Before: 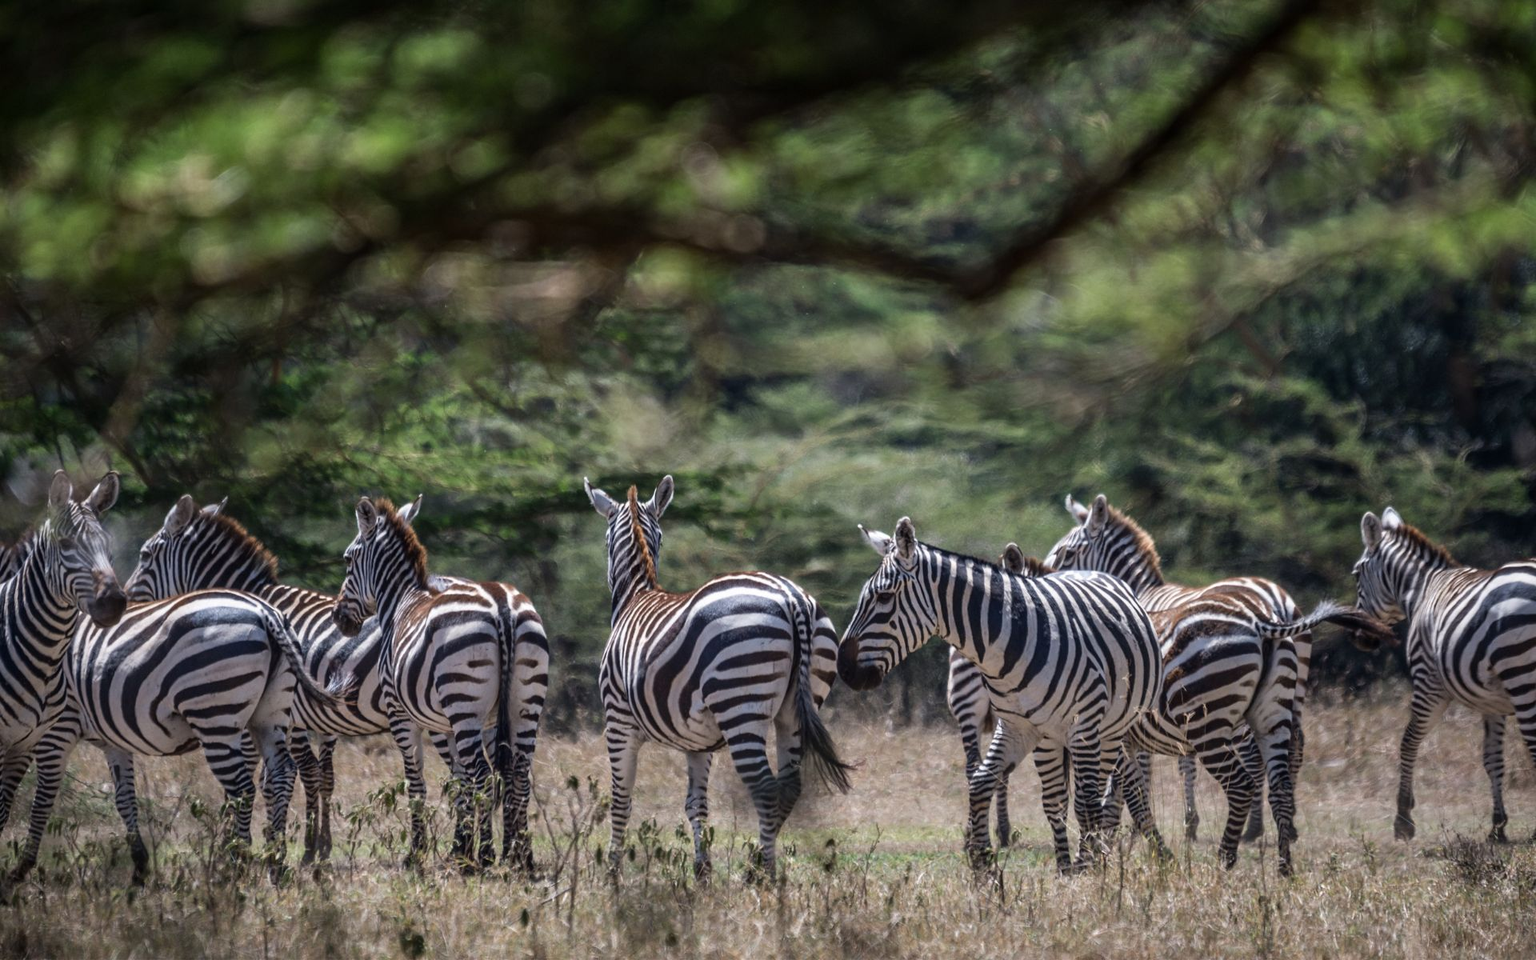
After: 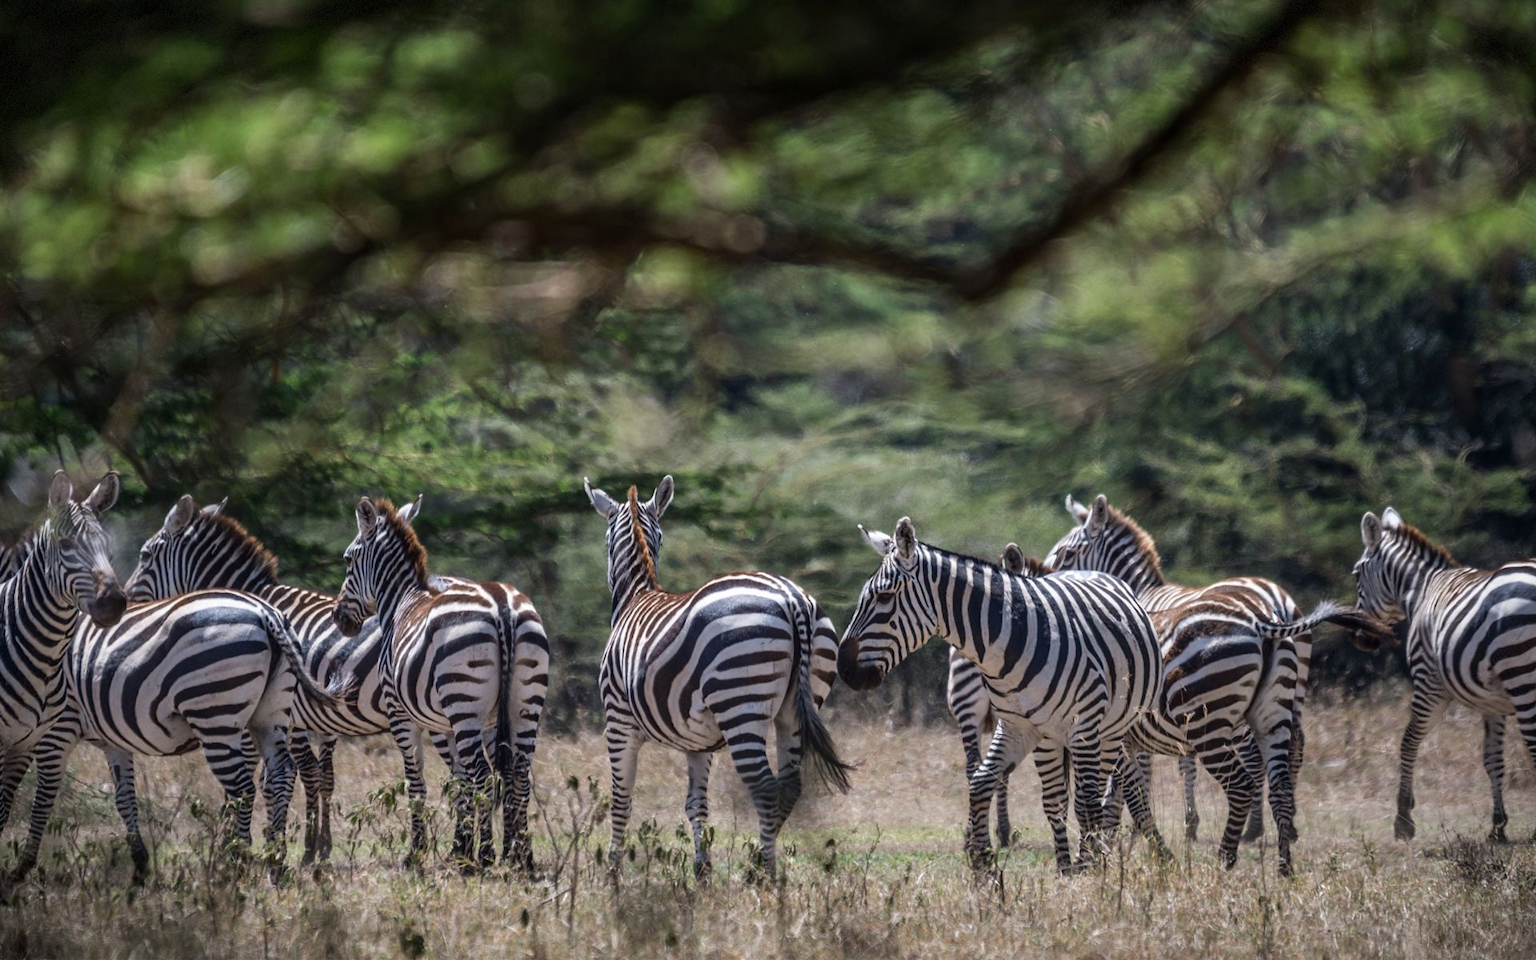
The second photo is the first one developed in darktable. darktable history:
vignetting: fall-off start 100%, brightness -0.406, saturation -0.3, width/height ratio 1.324, dithering 8-bit output, unbound false
base curve: curves: ch0 [(0, 0) (0.283, 0.295) (1, 1)], preserve colors none
